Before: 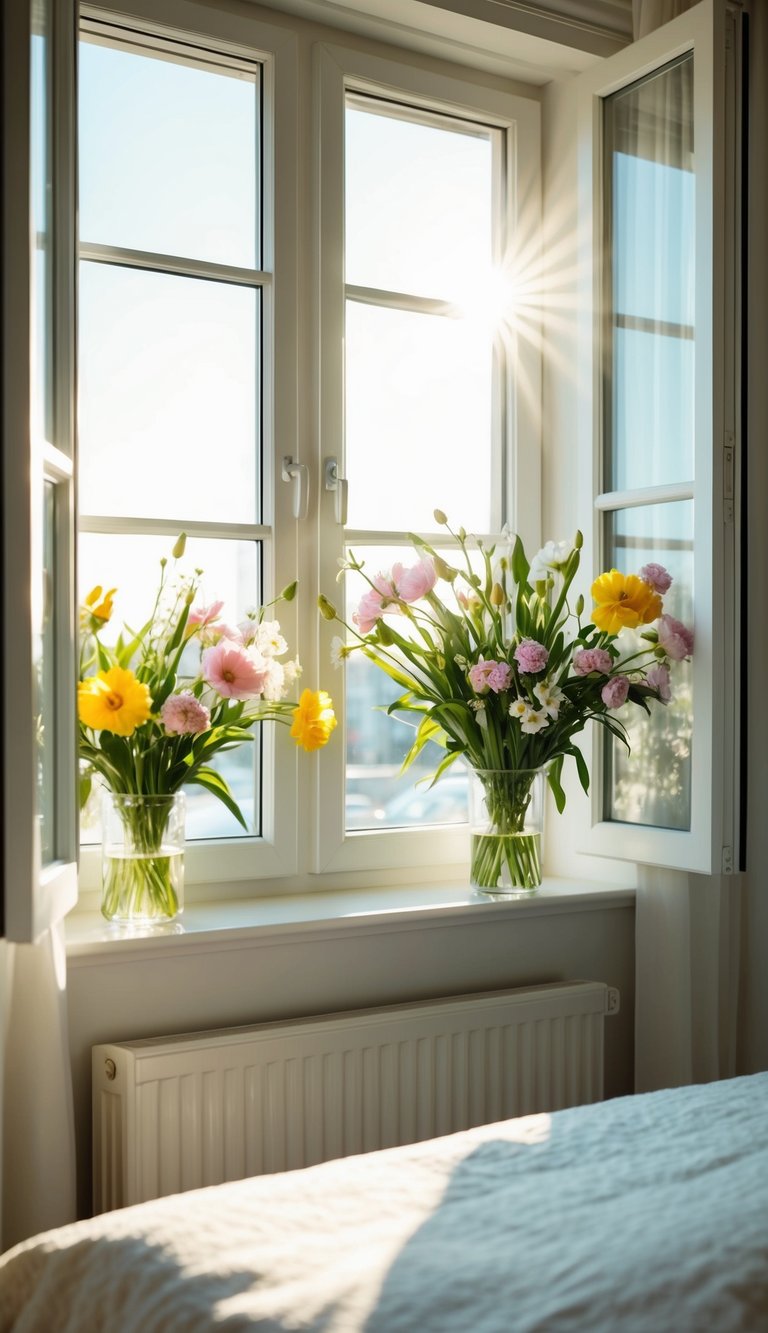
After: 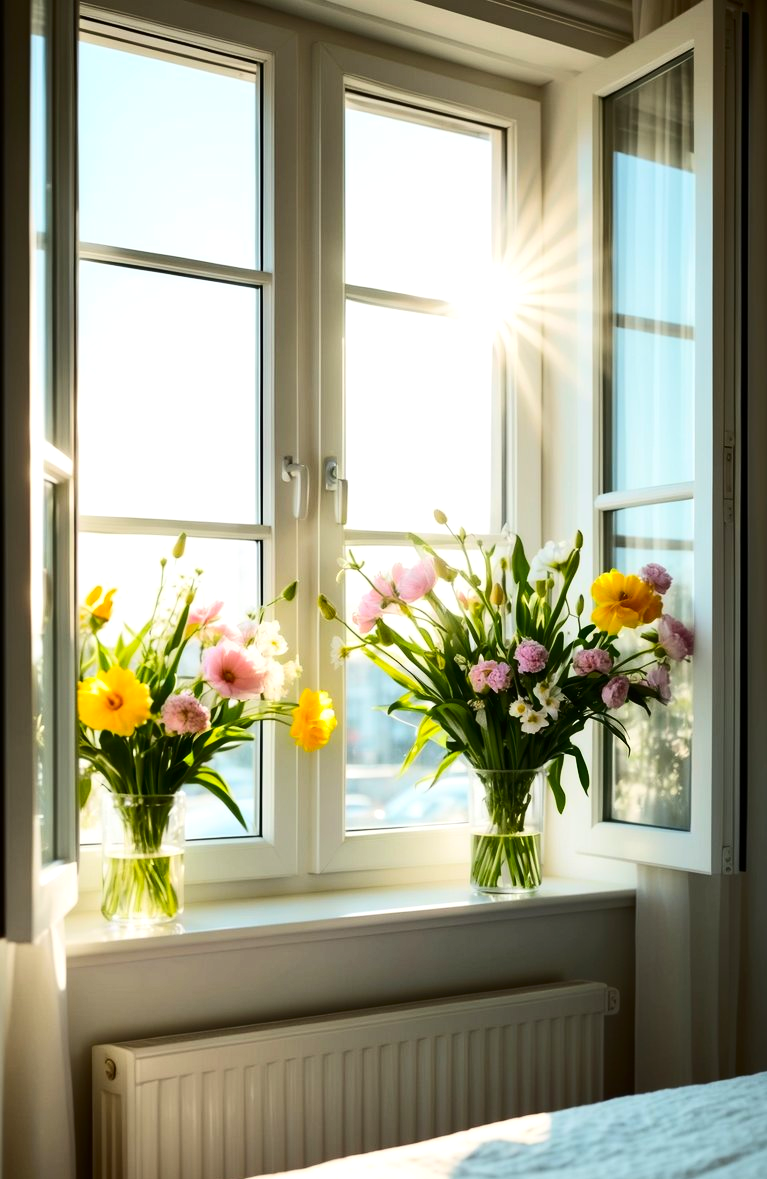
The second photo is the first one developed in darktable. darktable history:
tone equalizer: -8 EV -0.417 EV, -7 EV -0.389 EV, -6 EV -0.333 EV, -5 EV -0.222 EV, -3 EV 0.222 EV, -2 EV 0.333 EV, -1 EV 0.389 EV, +0 EV 0.417 EV, edges refinement/feathering 500, mask exposure compensation -1.57 EV, preserve details no
exposure: exposure -0.21 EV, compensate highlight preservation false
contrast brightness saturation: contrast 0.18, saturation 0.3
crop and rotate: top 0%, bottom 11.49%
